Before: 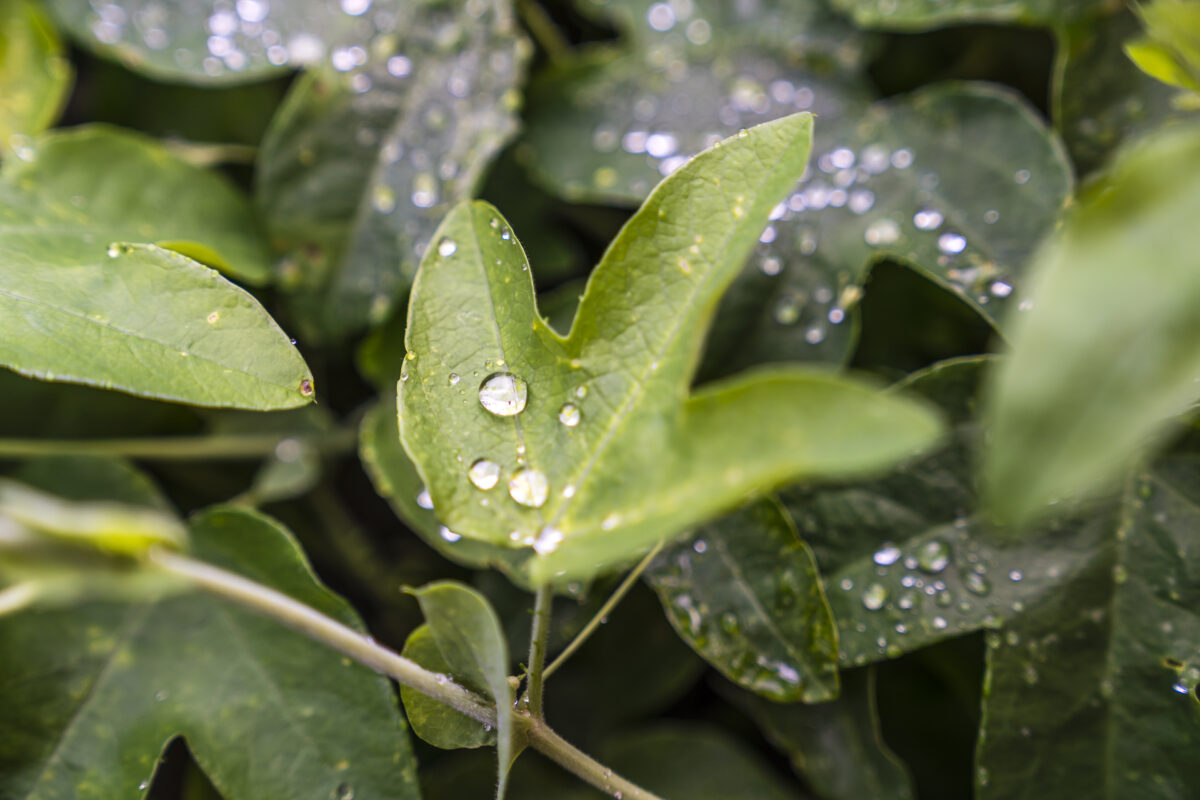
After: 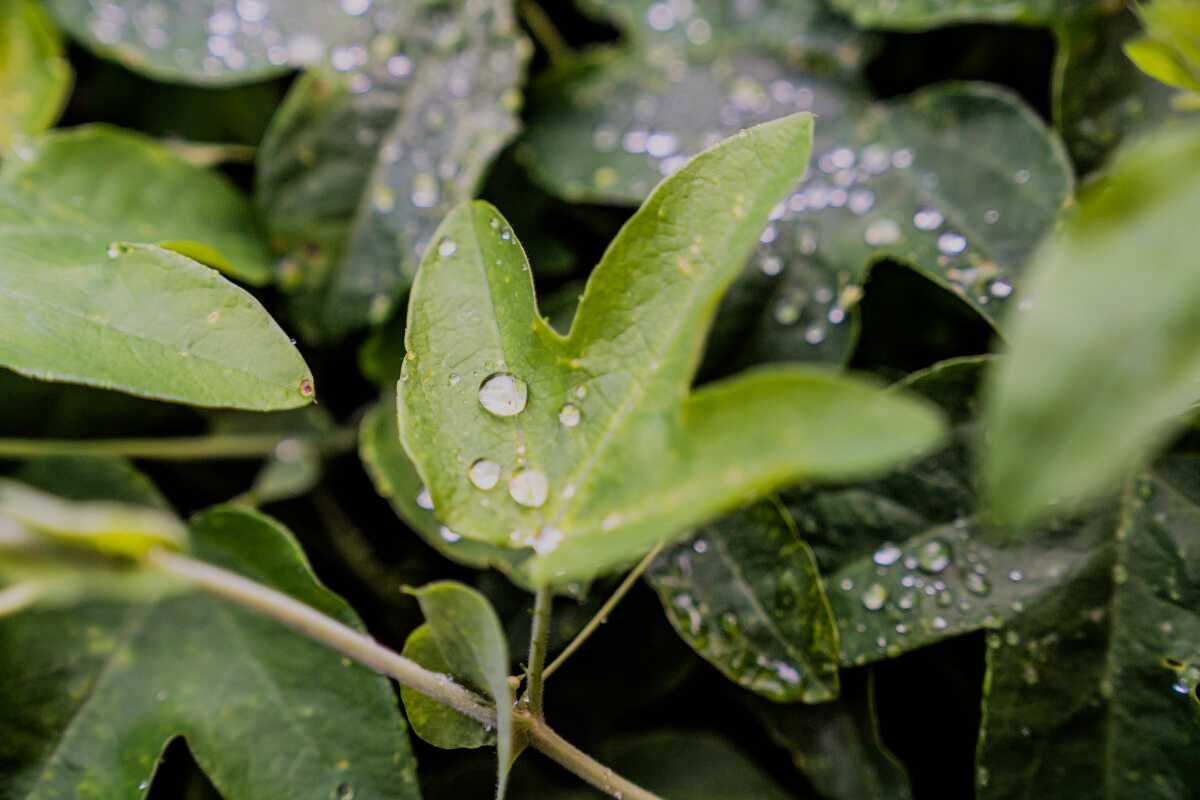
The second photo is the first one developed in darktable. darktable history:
filmic rgb: black relative exposure -6.95 EV, white relative exposure 5.61 EV, hardness 2.86
